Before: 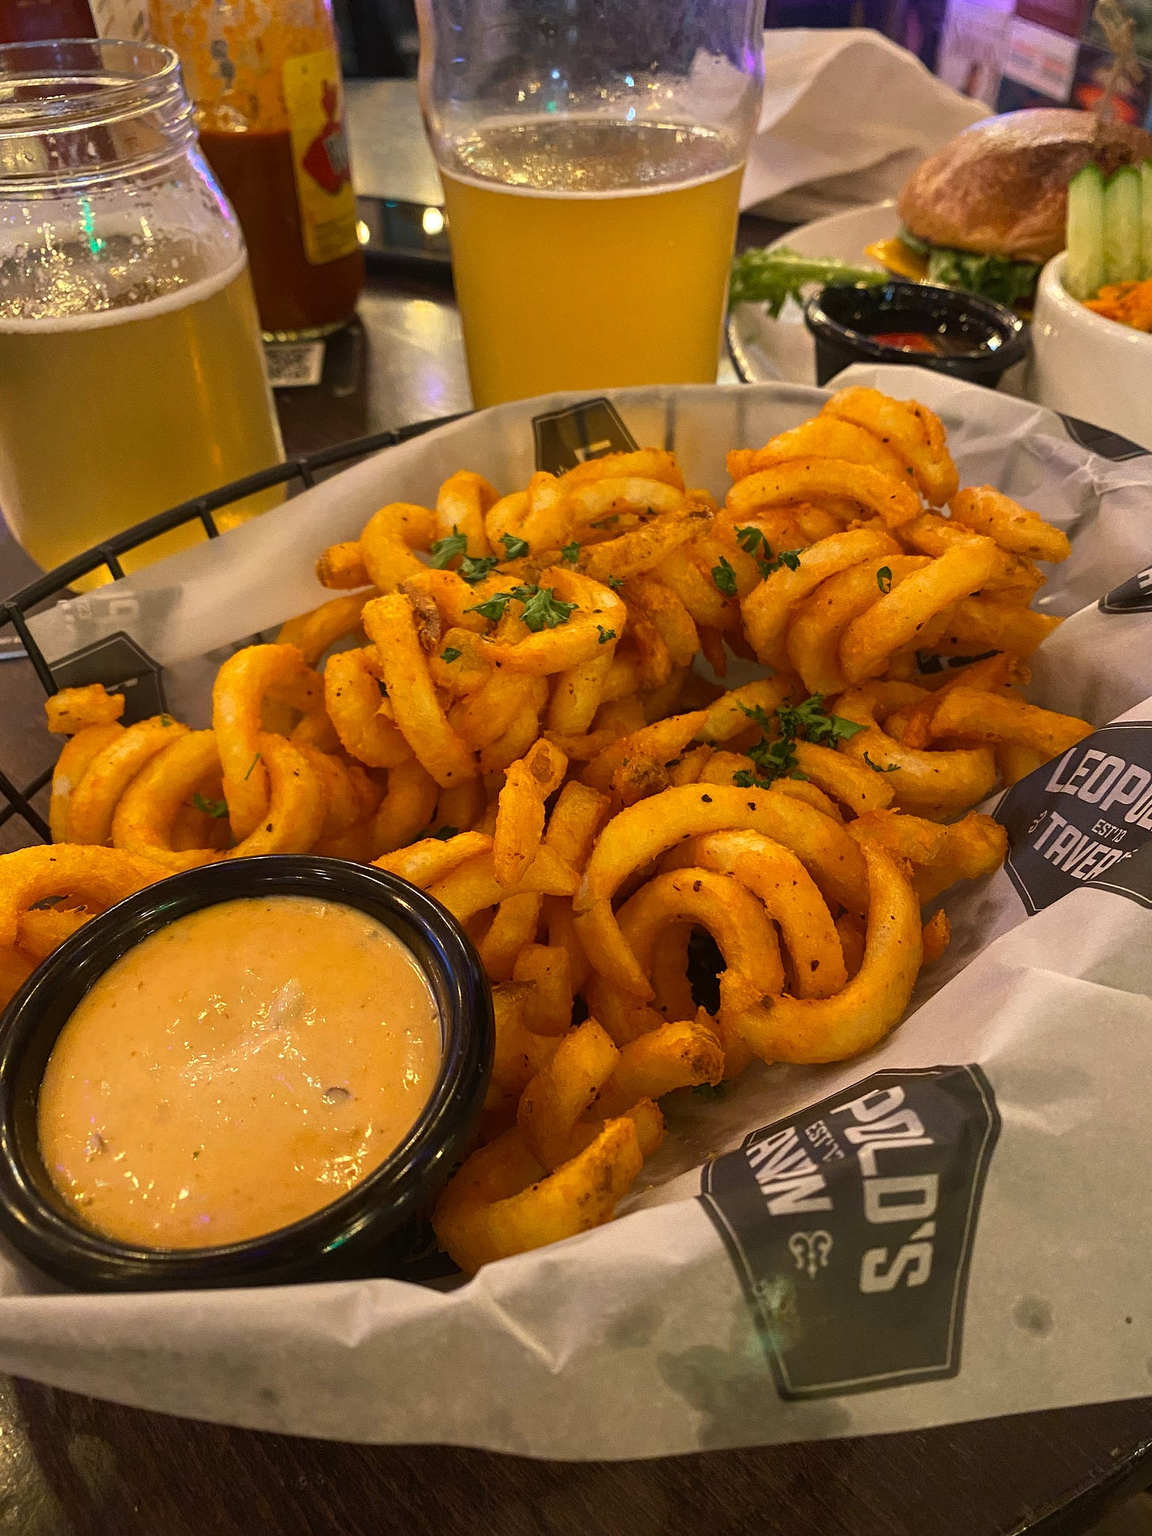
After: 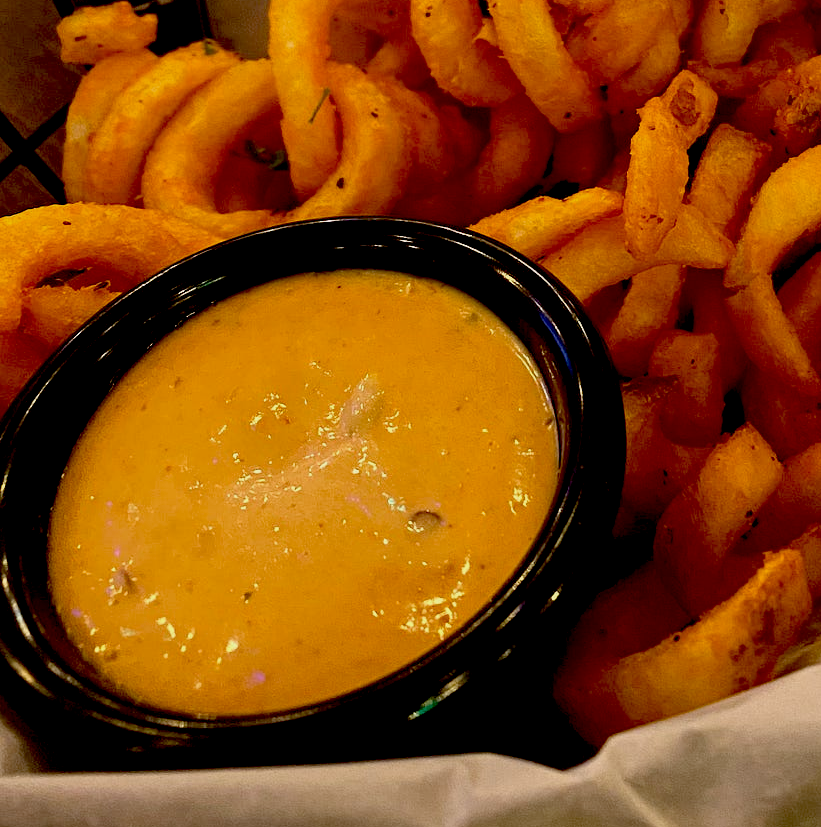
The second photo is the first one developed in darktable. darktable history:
exposure: black level correction 0.046, exposure -0.228 EV, compensate highlight preservation false
crop: top 44.483%, right 43.593%, bottom 12.892%
